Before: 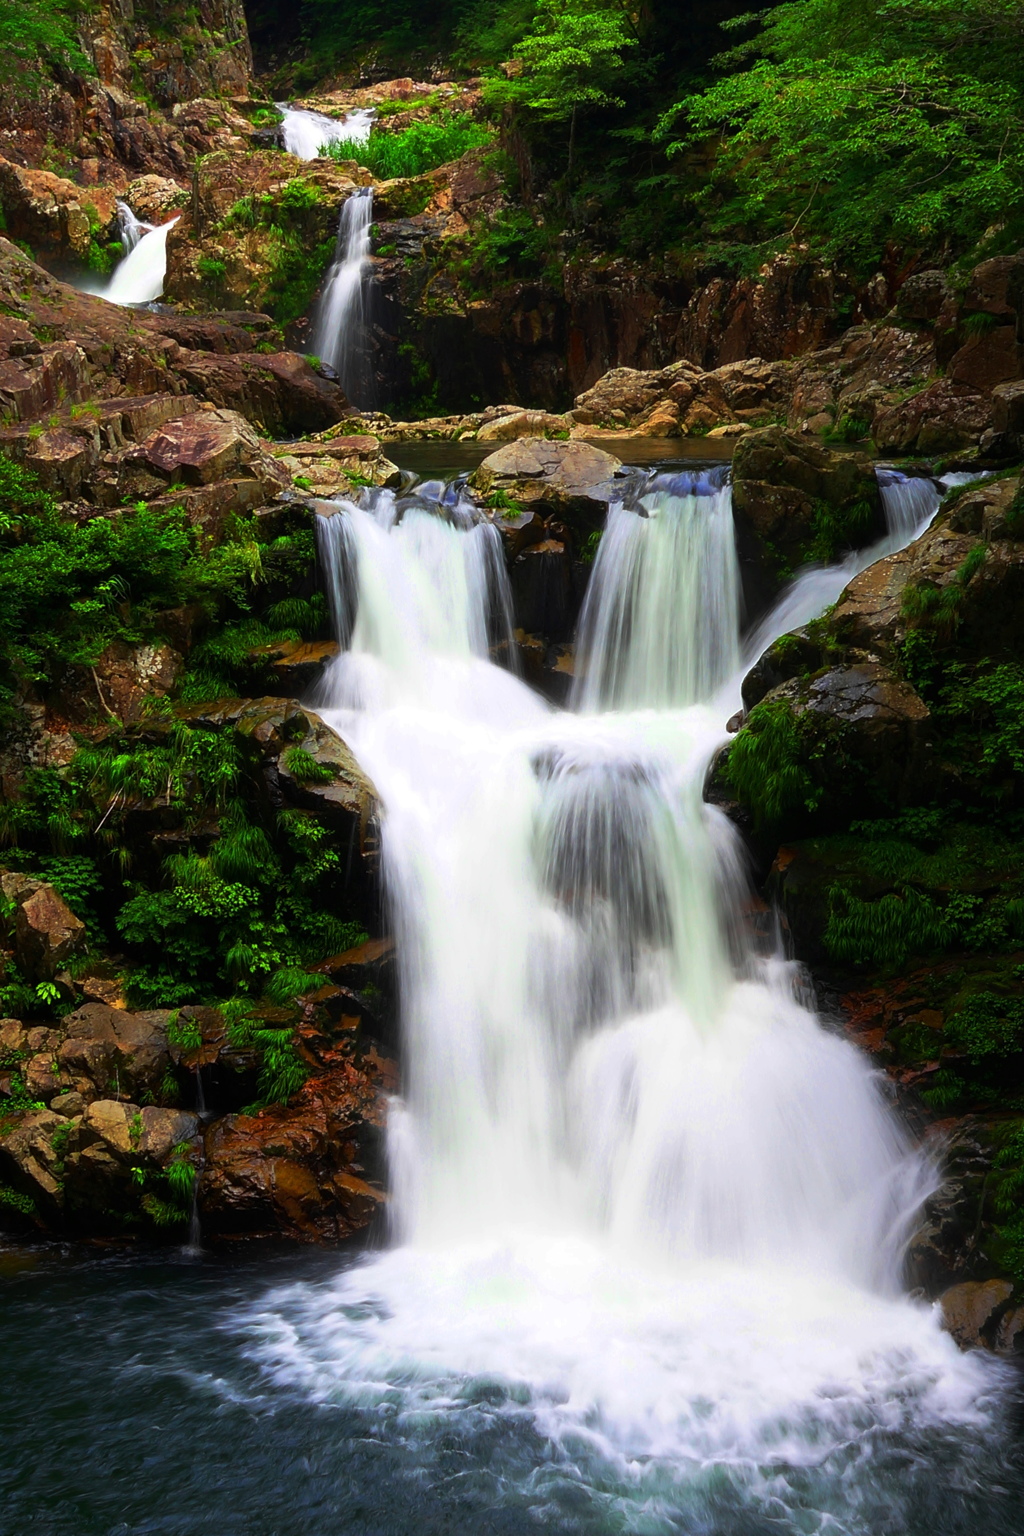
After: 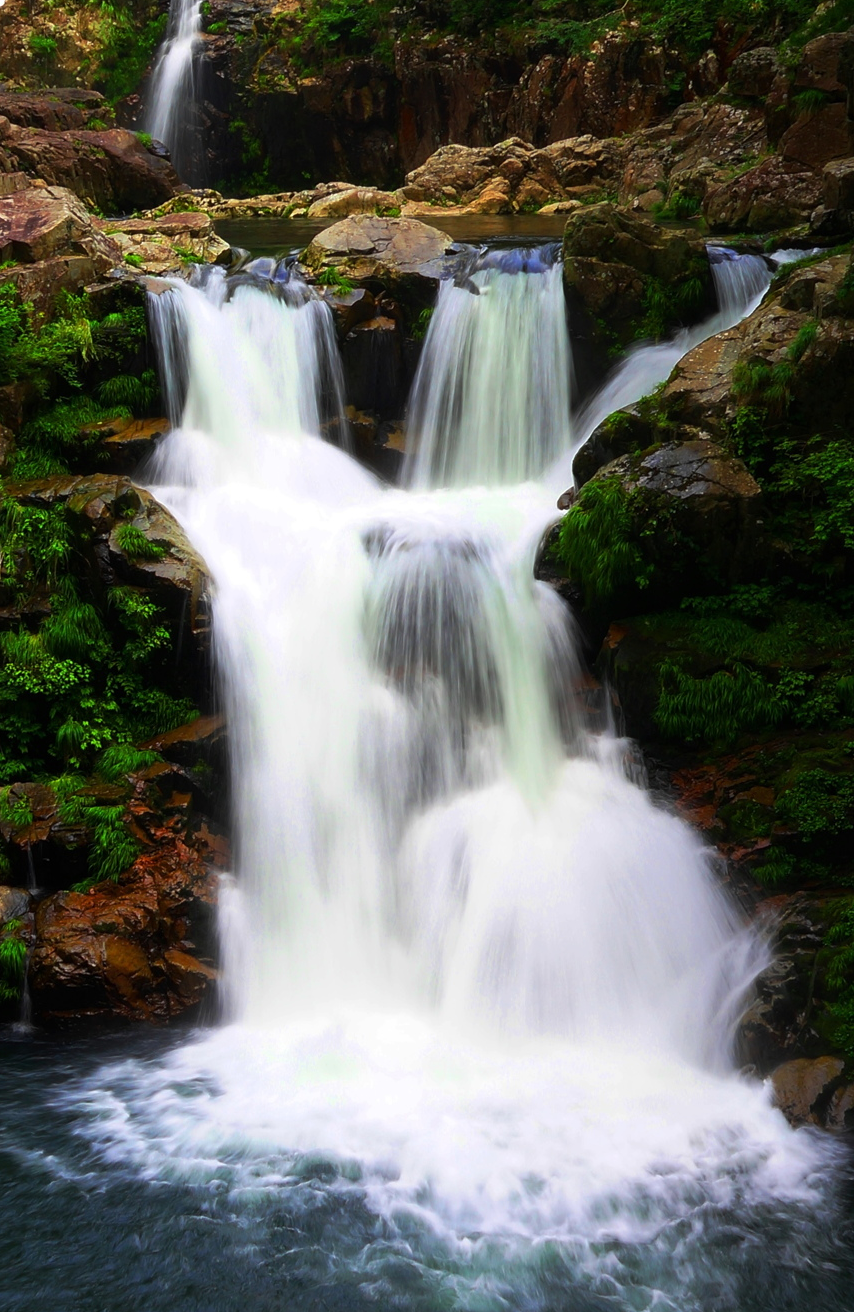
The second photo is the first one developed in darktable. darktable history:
crop: left 16.525%, top 14.581%
